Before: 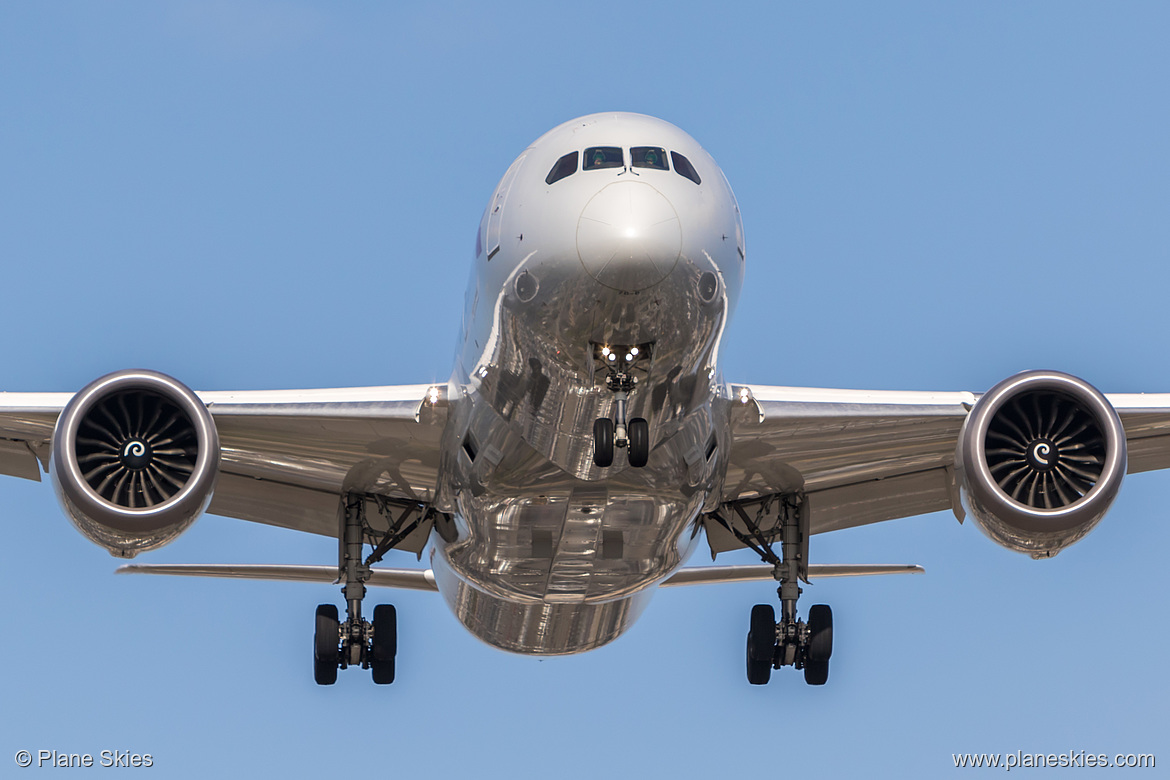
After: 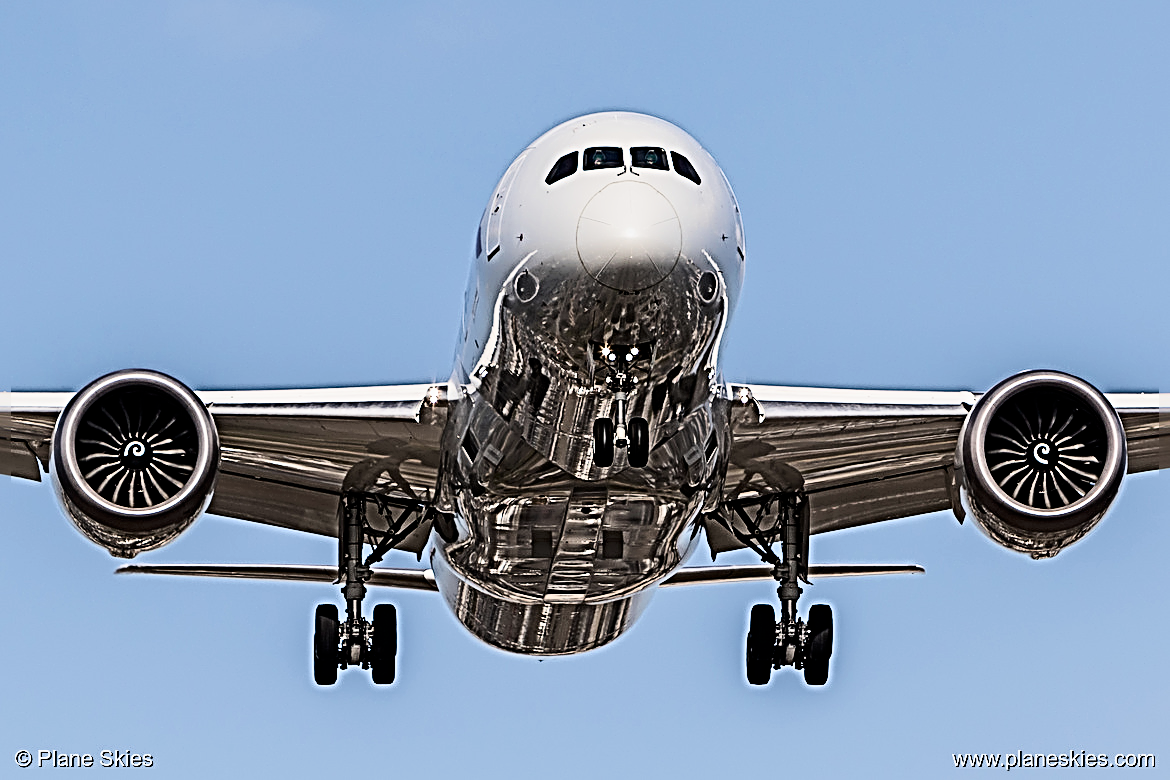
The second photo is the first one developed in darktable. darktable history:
contrast brightness saturation: contrast 0.284
sharpen: radius 4.012, amount 1.989
filmic rgb: black relative exposure -7.77 EV, white relative exposure 4.37 EV, hardness 3.76, latitude 50.15%, contrast 1.101
